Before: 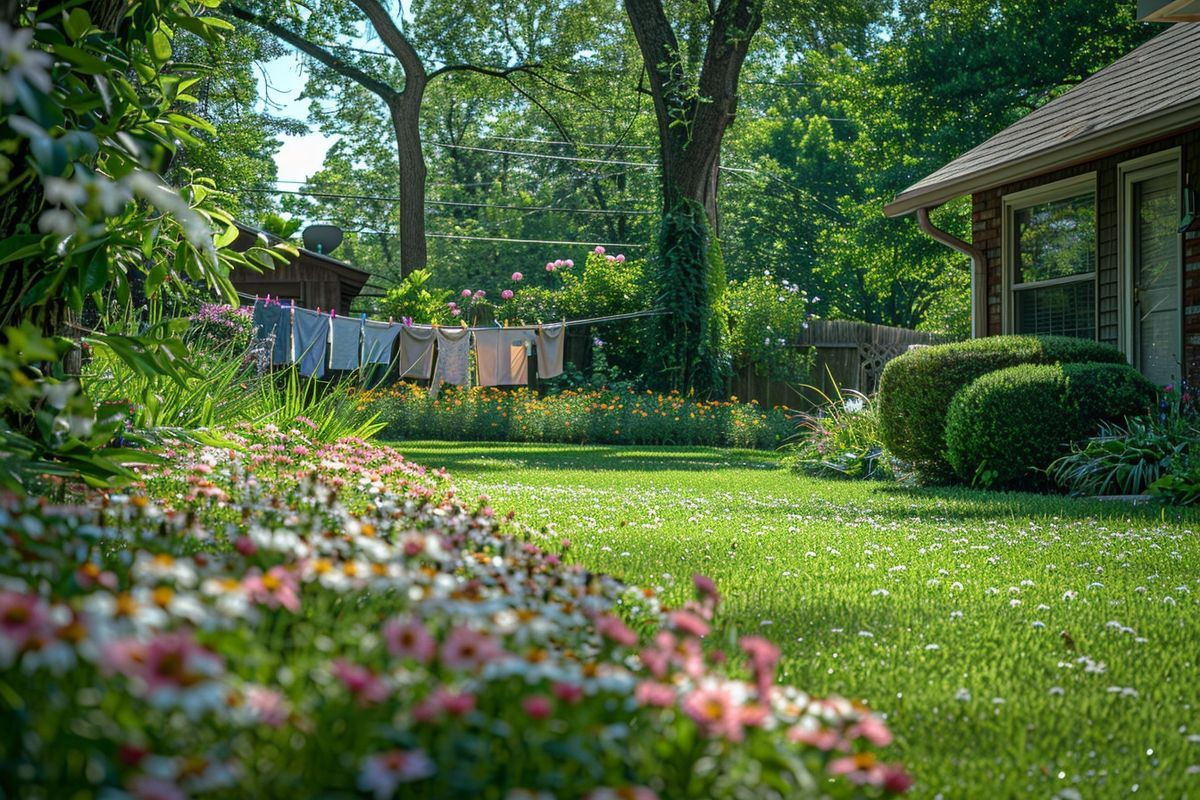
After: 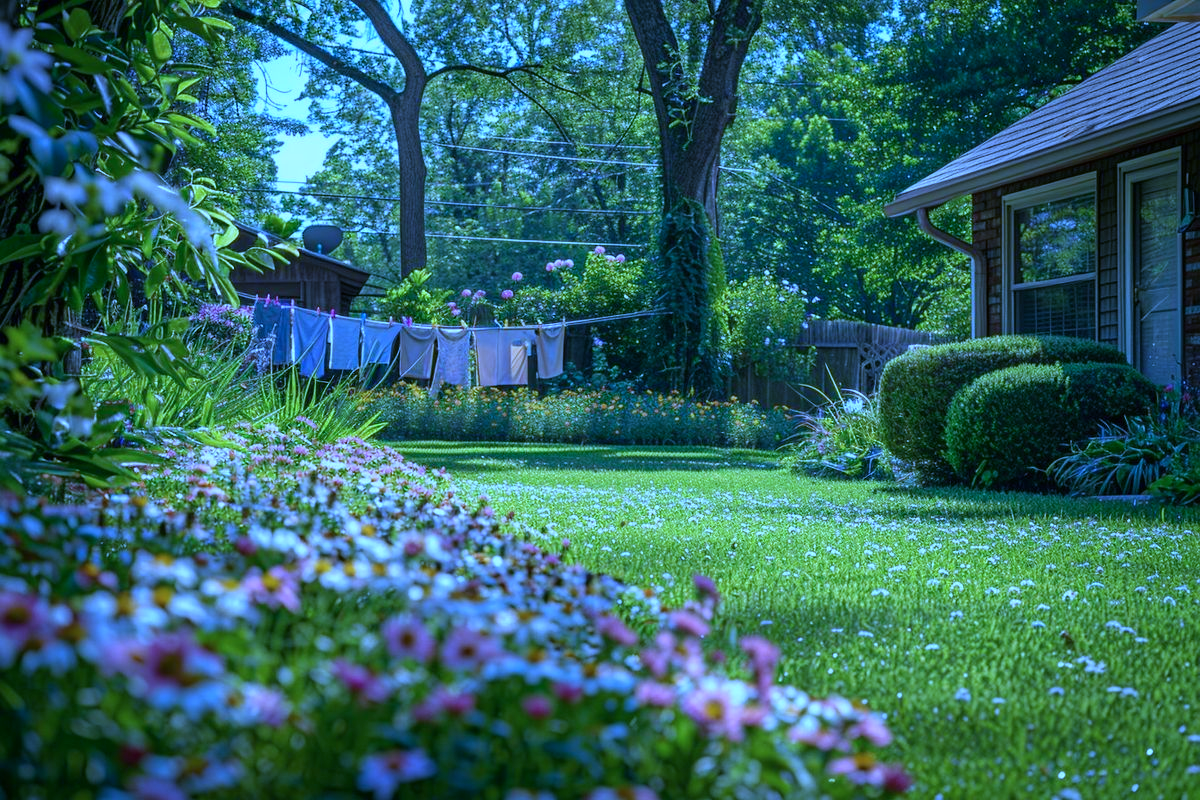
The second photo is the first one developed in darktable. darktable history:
white balance: red 0.766, blue 1.537
color calibration: x 0.37, y 0.382, temperature 4313.32 K
